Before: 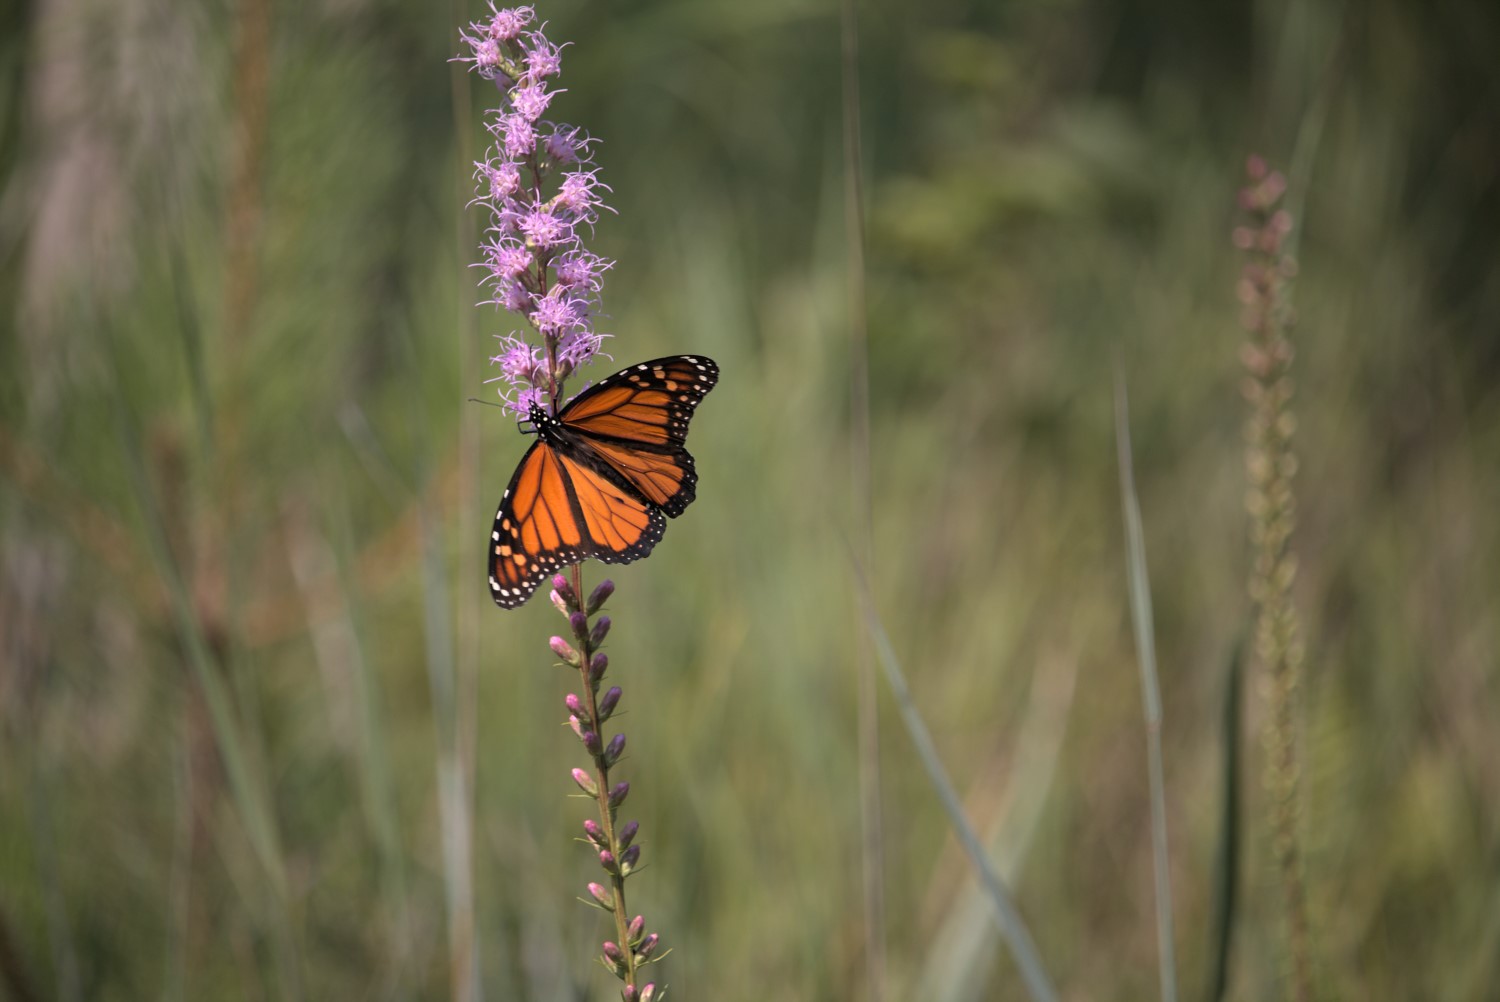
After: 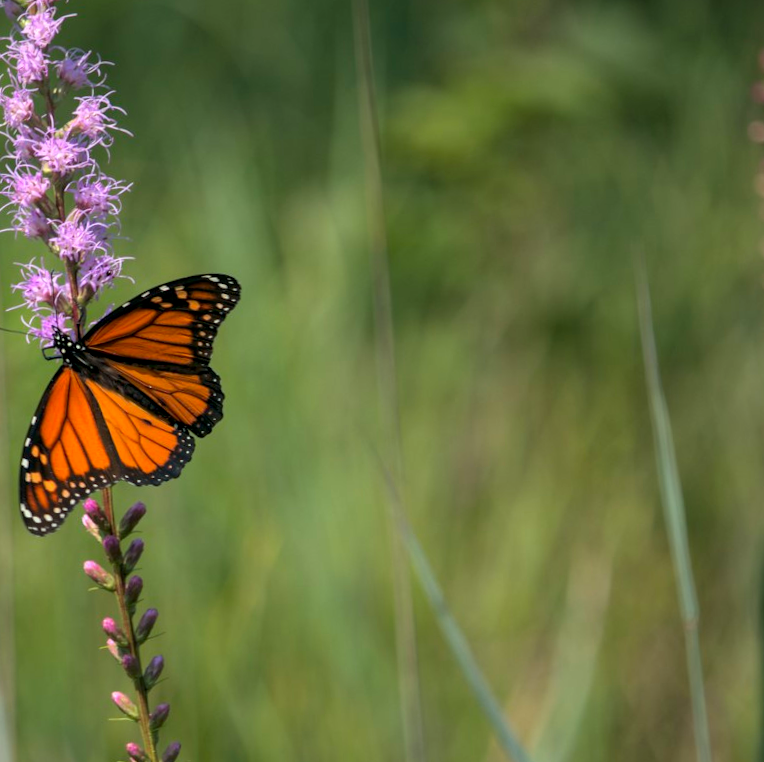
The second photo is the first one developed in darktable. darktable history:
color correction: highlights a* -7.33, highlights b* 1.26, shadows a* -3.55, saturation 1.4
local contrast: on, module defaults
rotate and perspective: rotation -2.56°, automatic cropping off
crop: left 32.075%, top 10.976%, right 18.355%, bottom 17.596%
